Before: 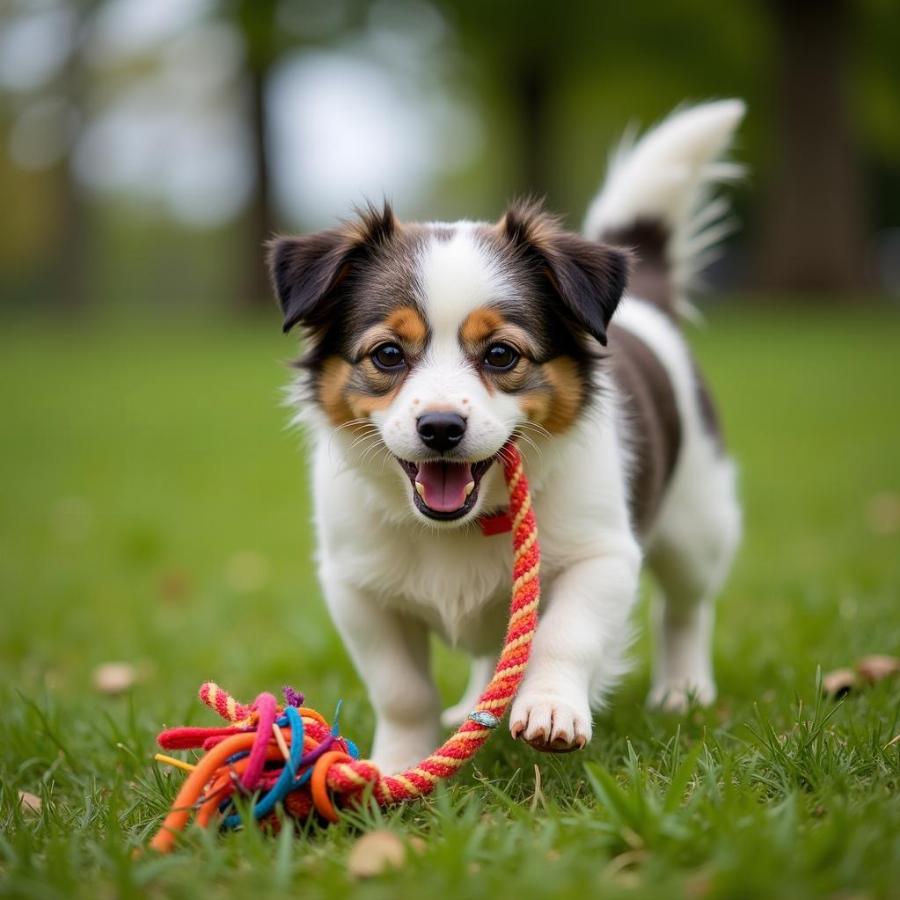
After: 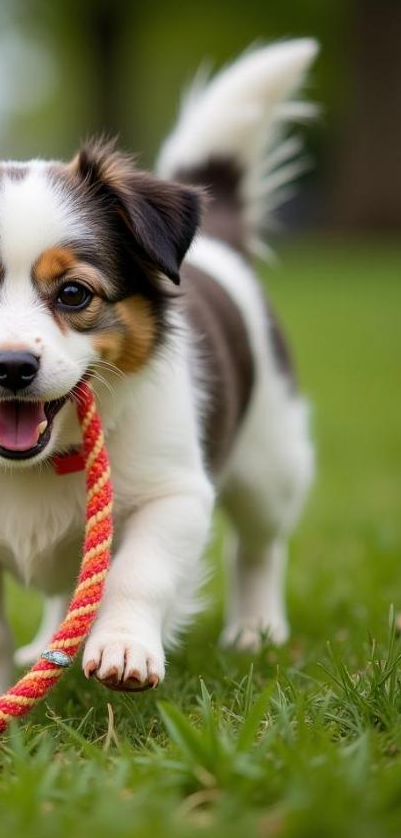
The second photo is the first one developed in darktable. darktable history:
crop: left 47.49%, top 6.847%, right 7.905%
